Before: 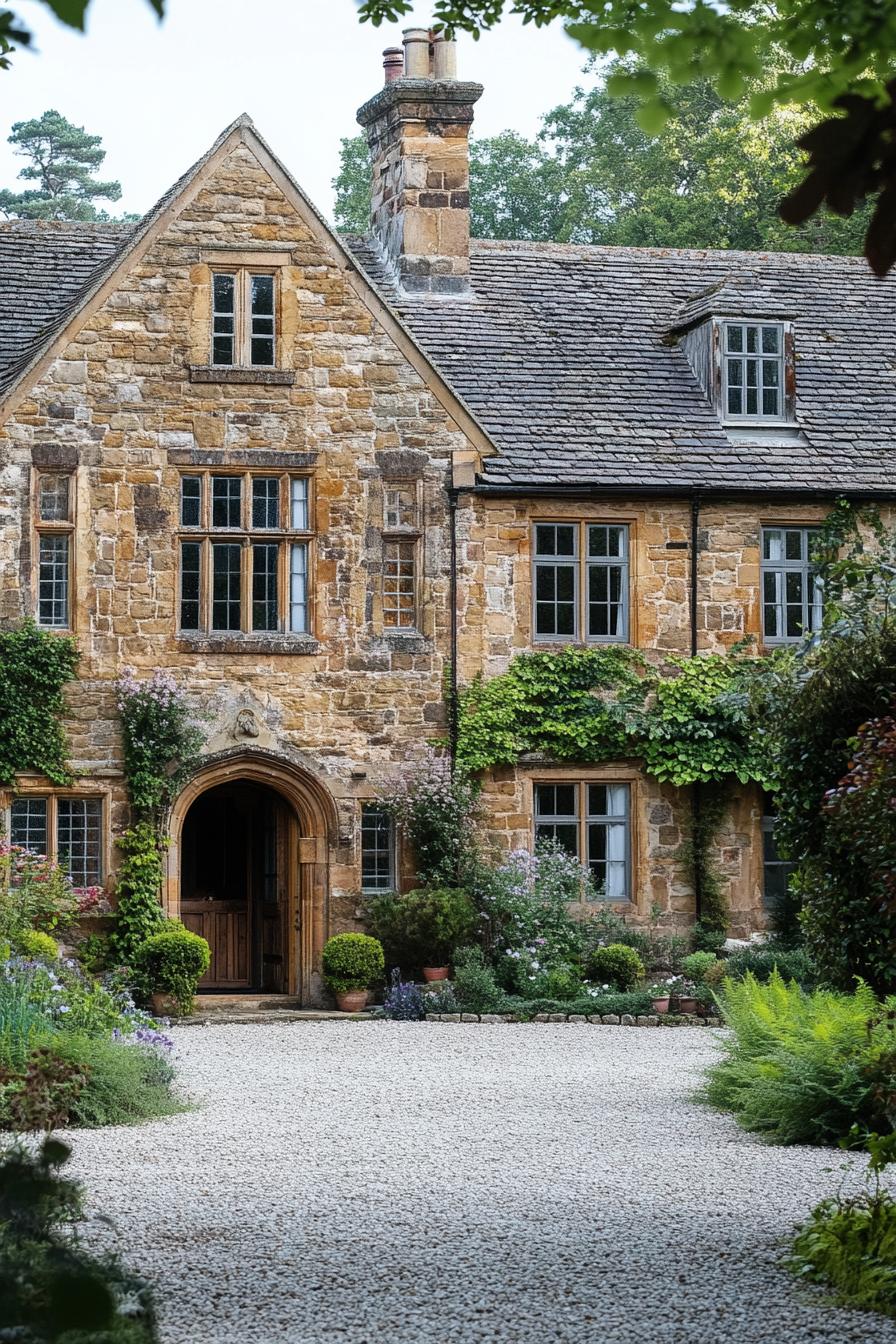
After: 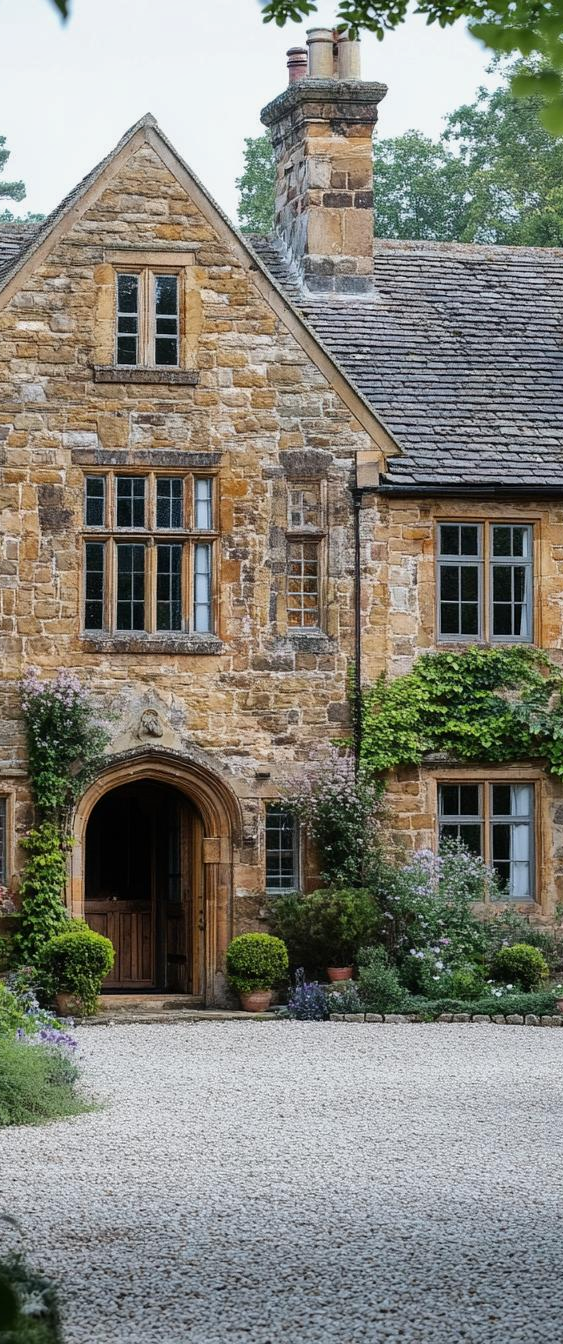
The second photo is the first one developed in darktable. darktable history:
shadows and highlights: shadows -19.97, white point adjustment -2.17, highlights -35.07
crop: left 10.749%, right 26.354%
